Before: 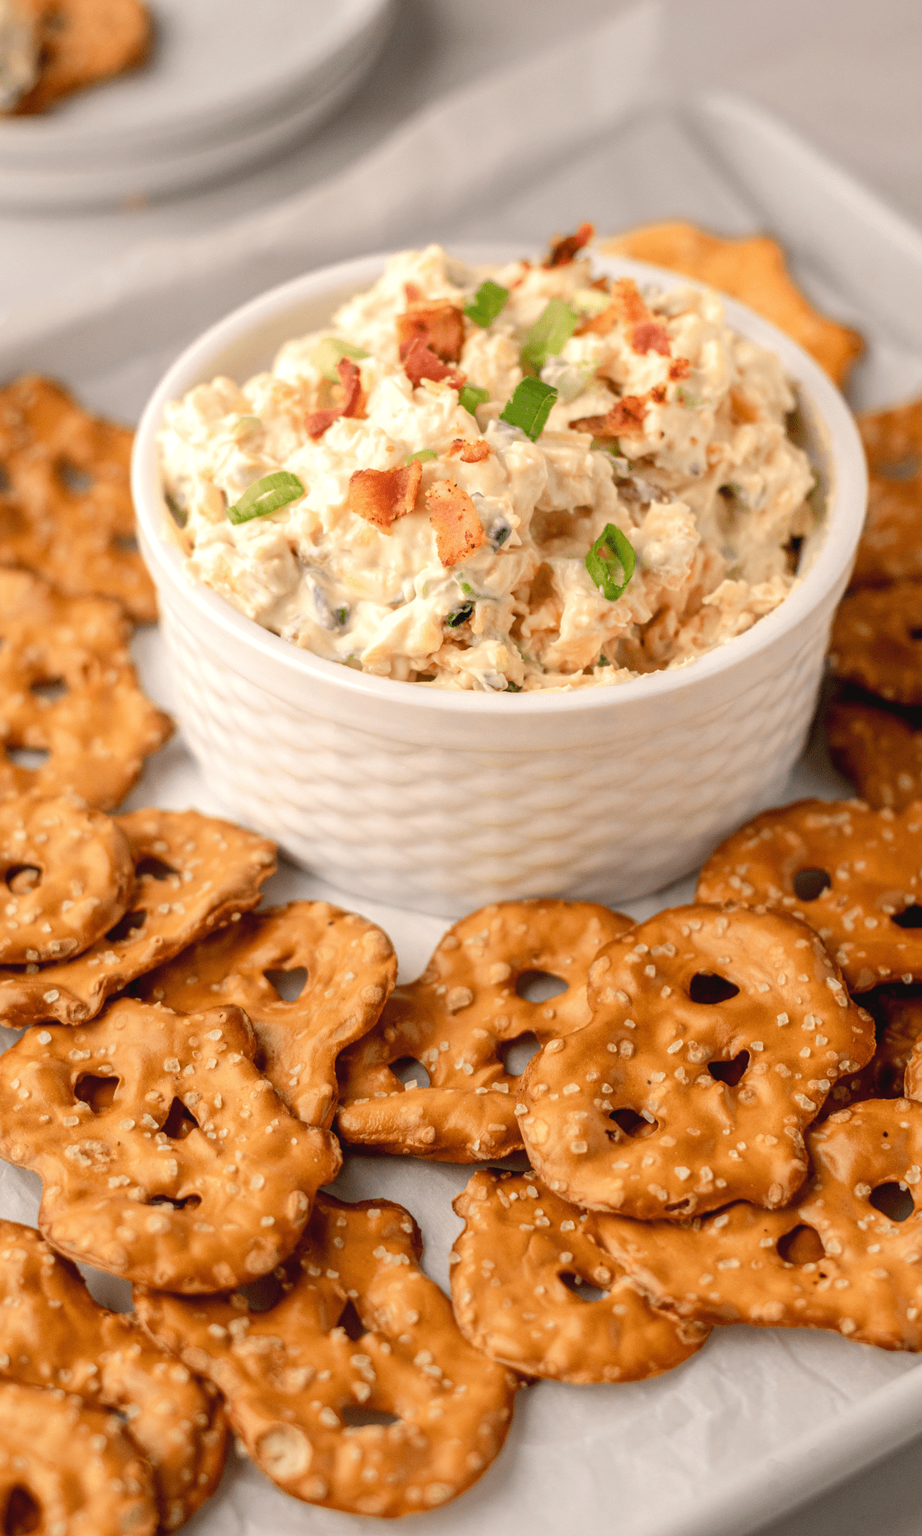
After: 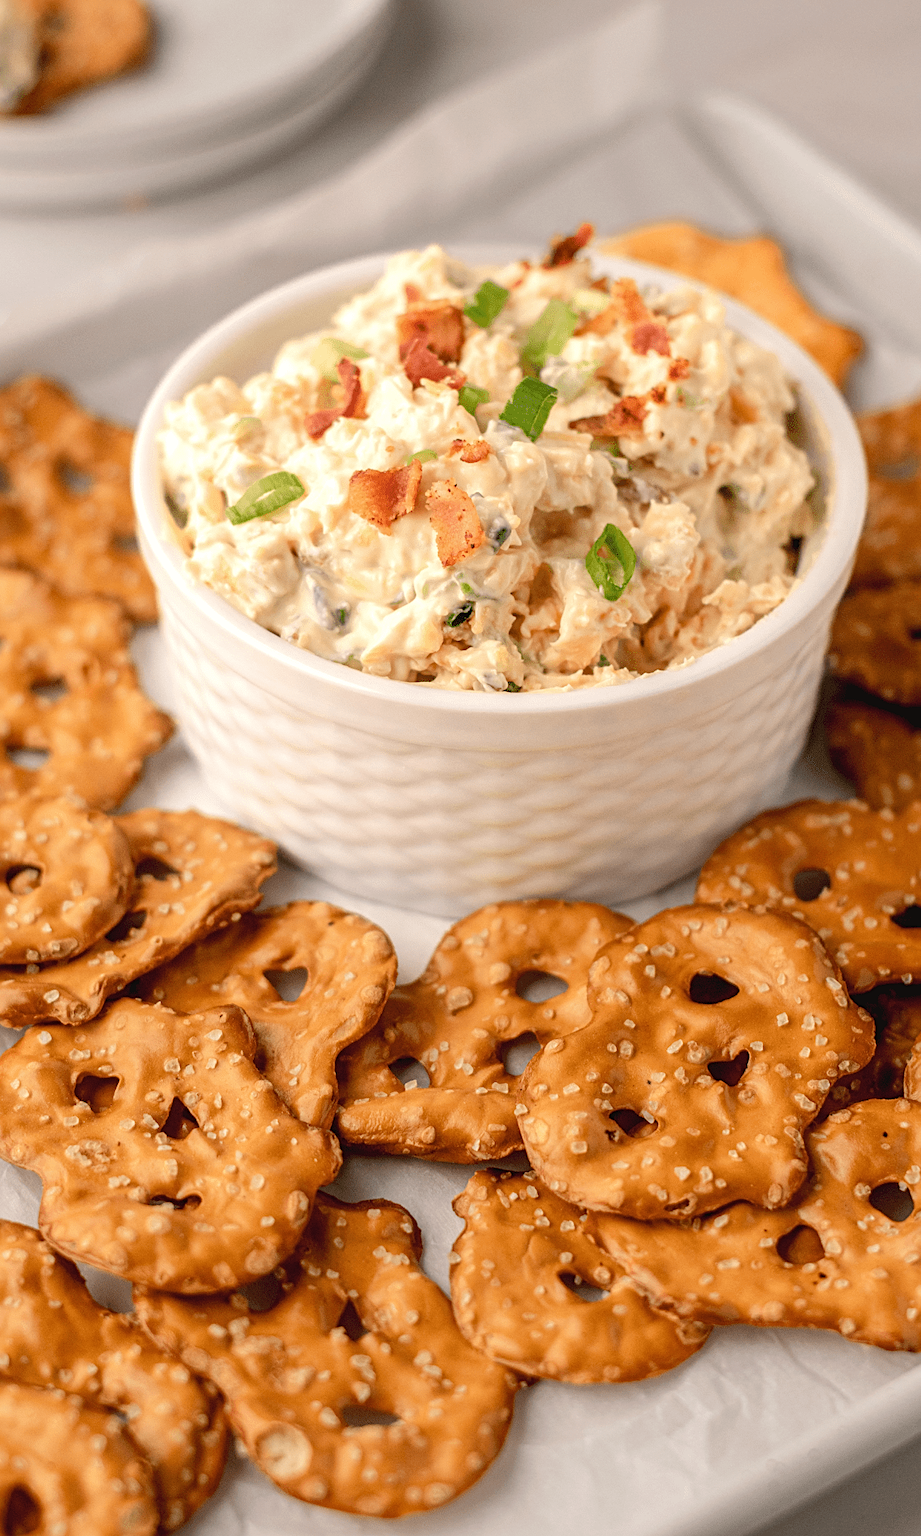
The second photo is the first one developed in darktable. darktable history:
sharpen: radius 2.161, amount 0.388, threshold 0.229
